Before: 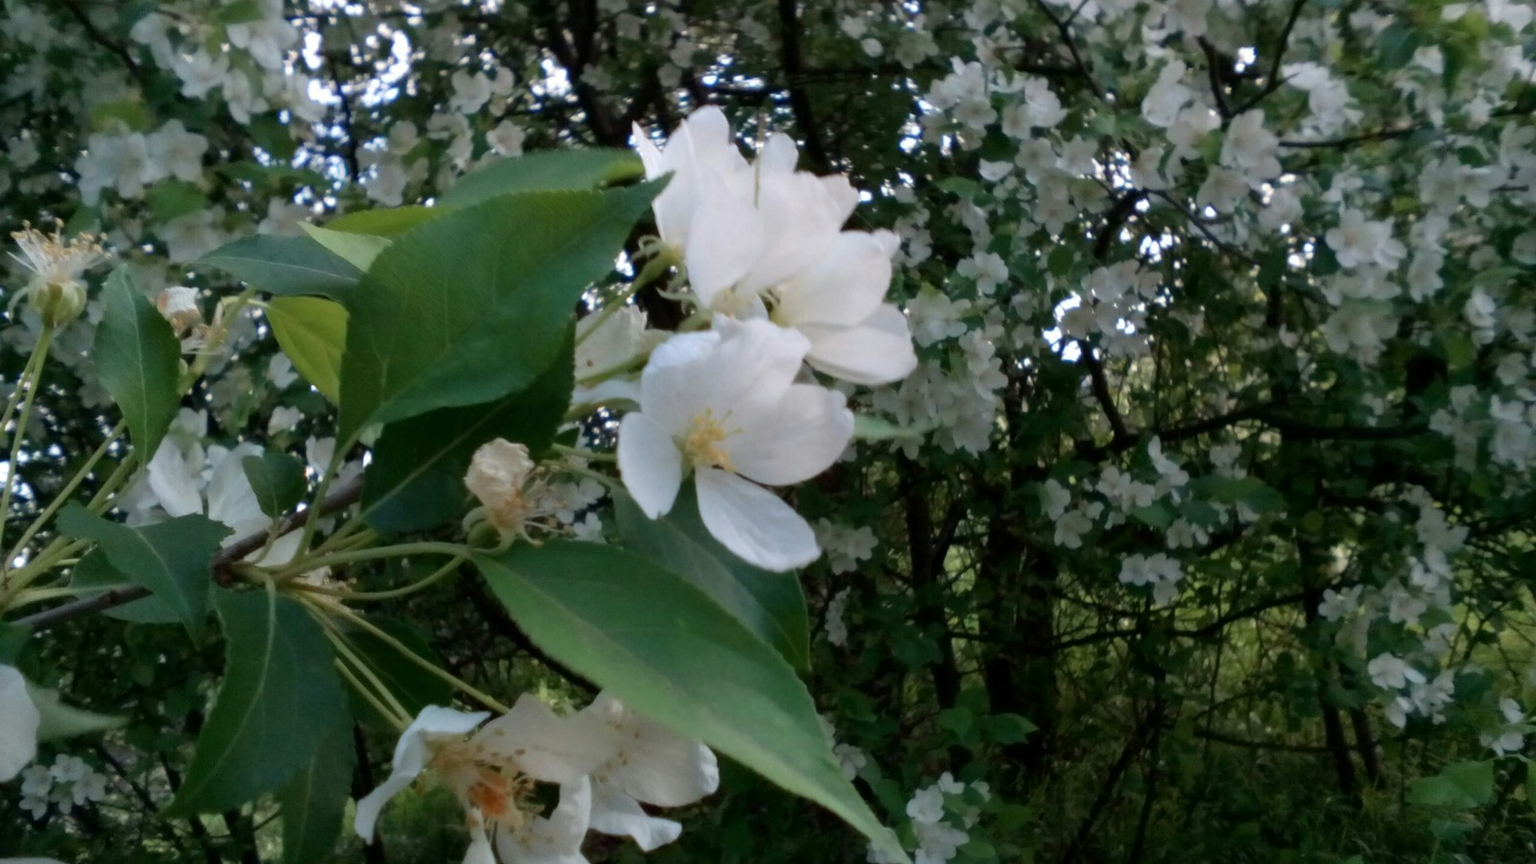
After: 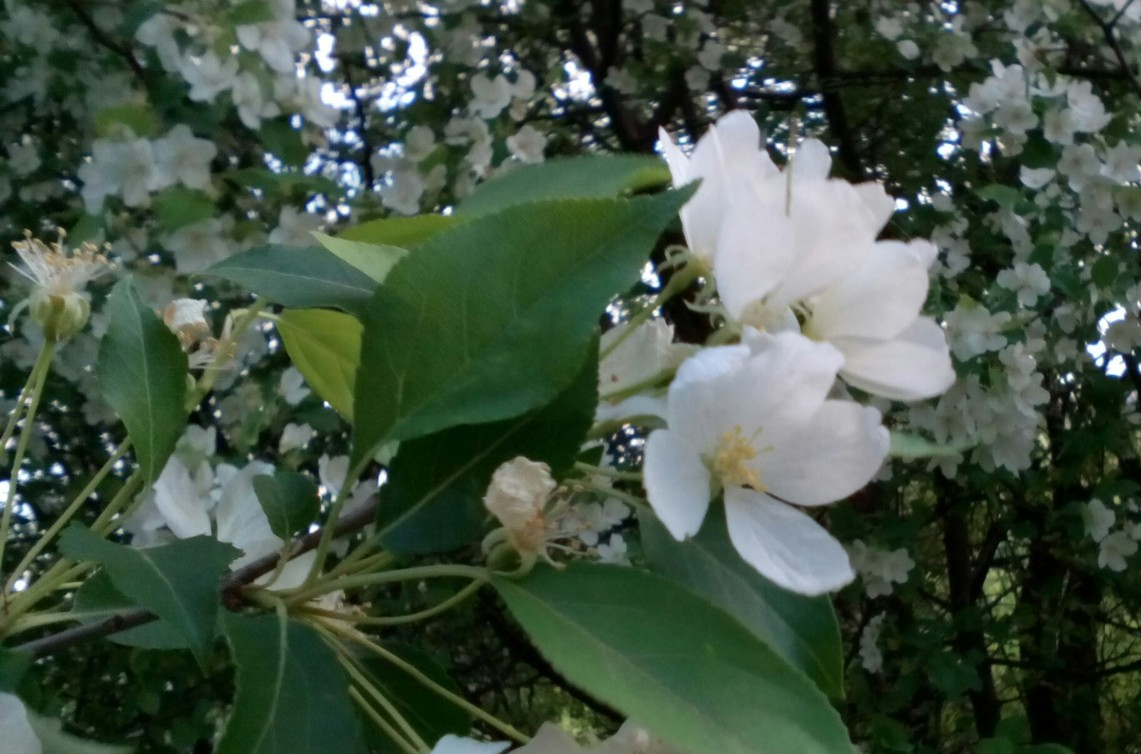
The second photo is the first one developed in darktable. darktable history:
crop: right 28.636%, bottom 16.137%
